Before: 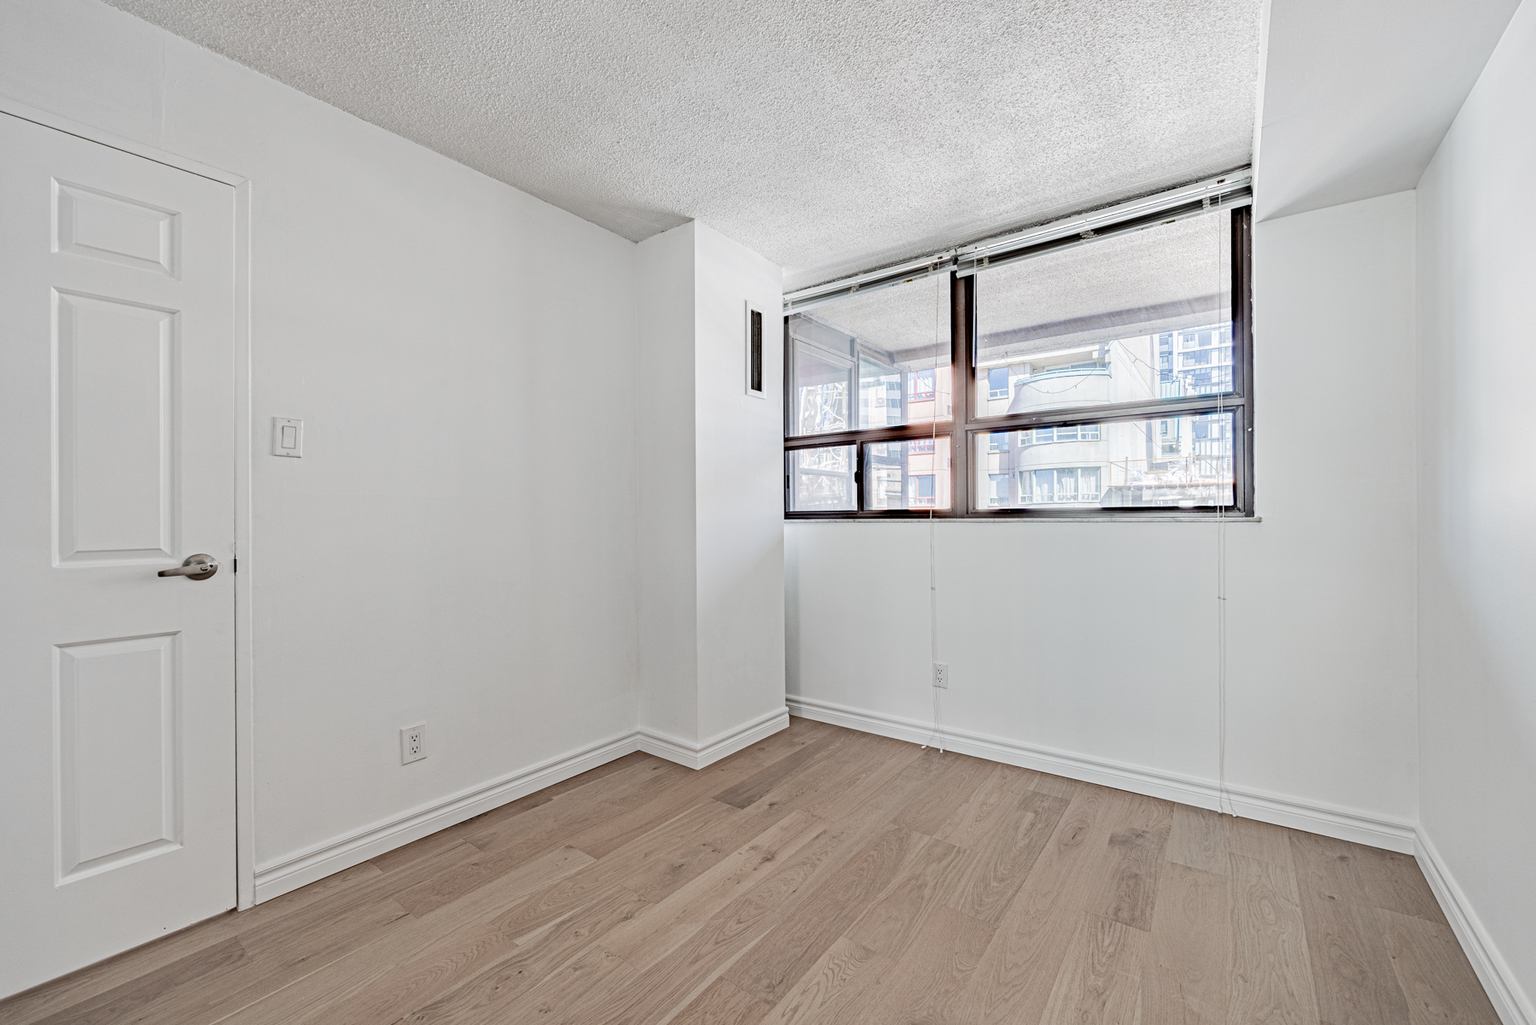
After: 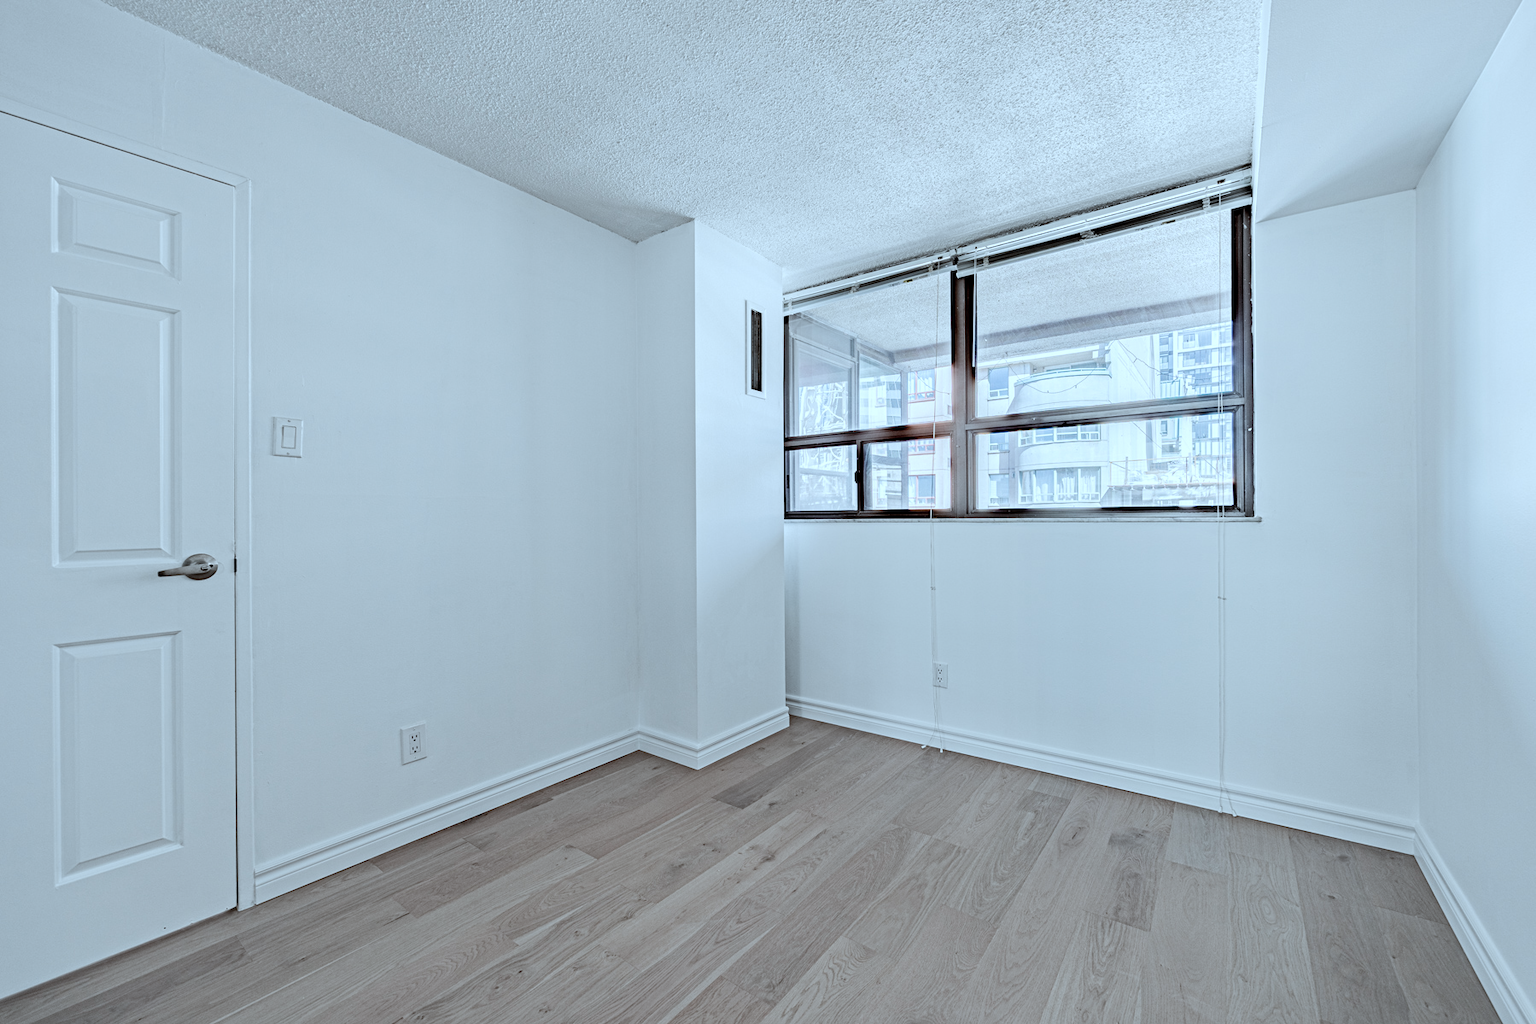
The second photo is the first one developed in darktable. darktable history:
color correction: highlights a* -12.64, highlights b* -18.1, saturation 0.7
white balance: red 1.009, blue 1.027
